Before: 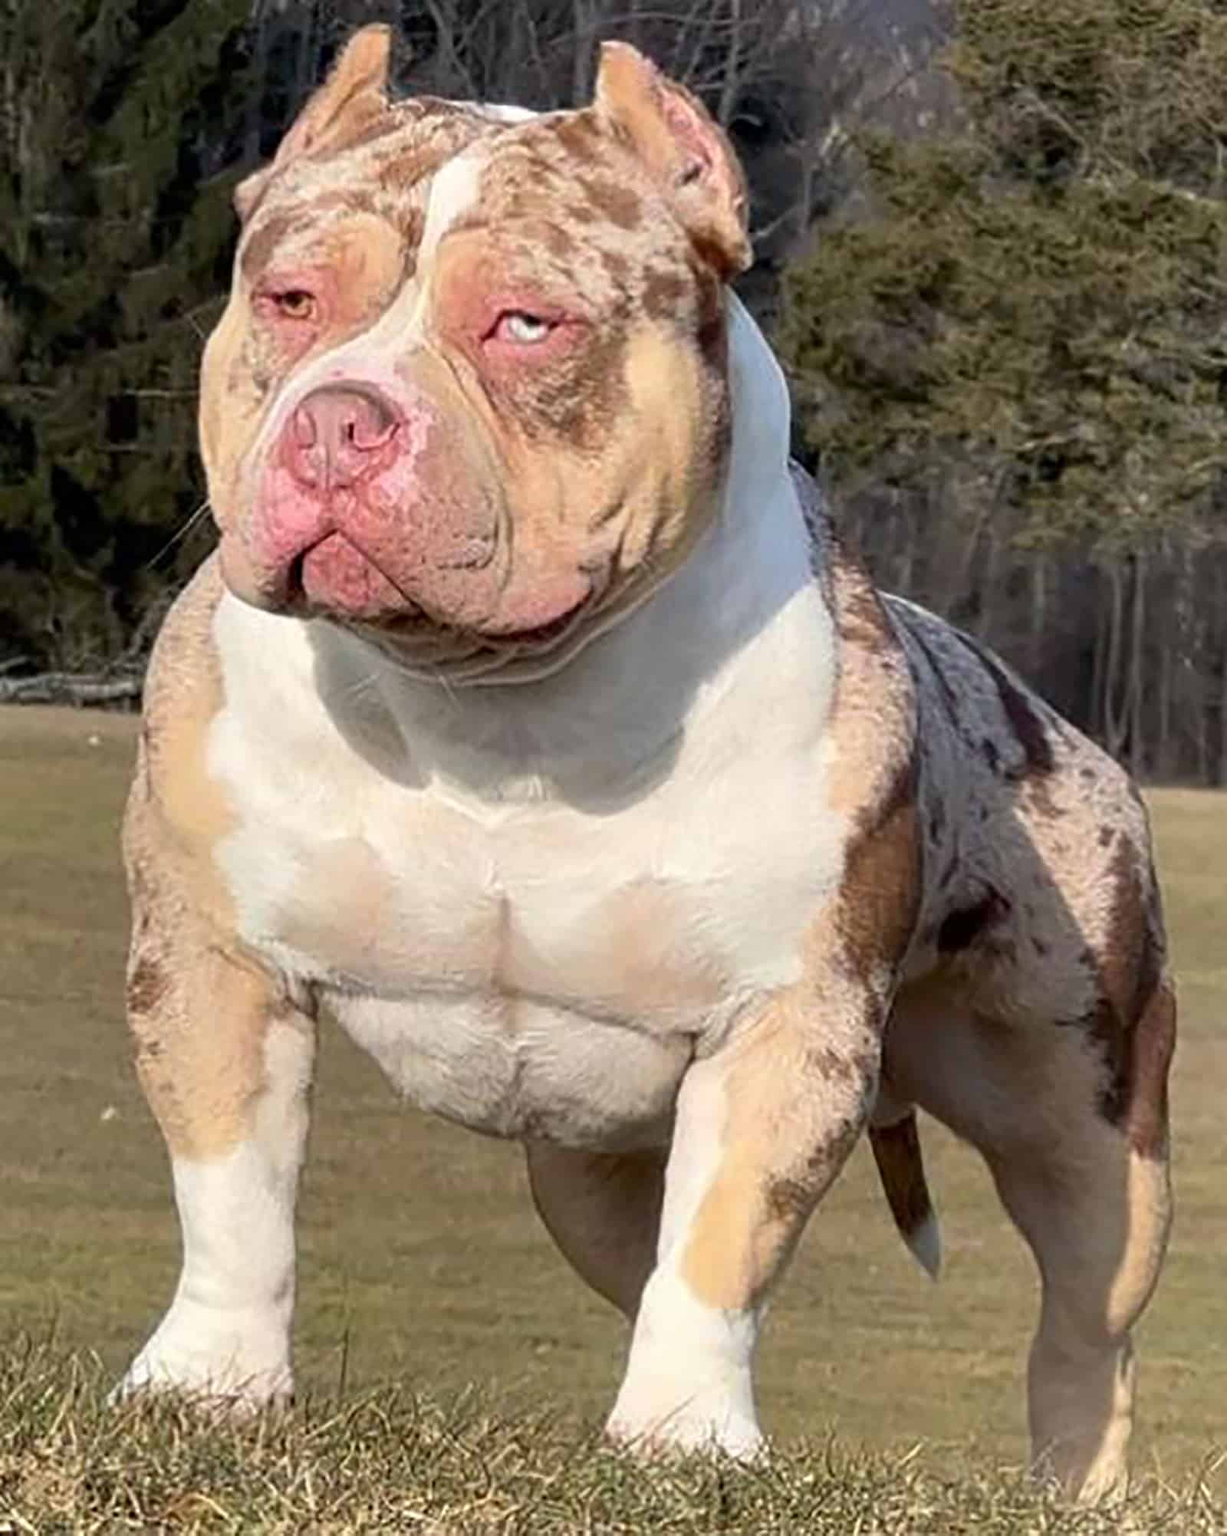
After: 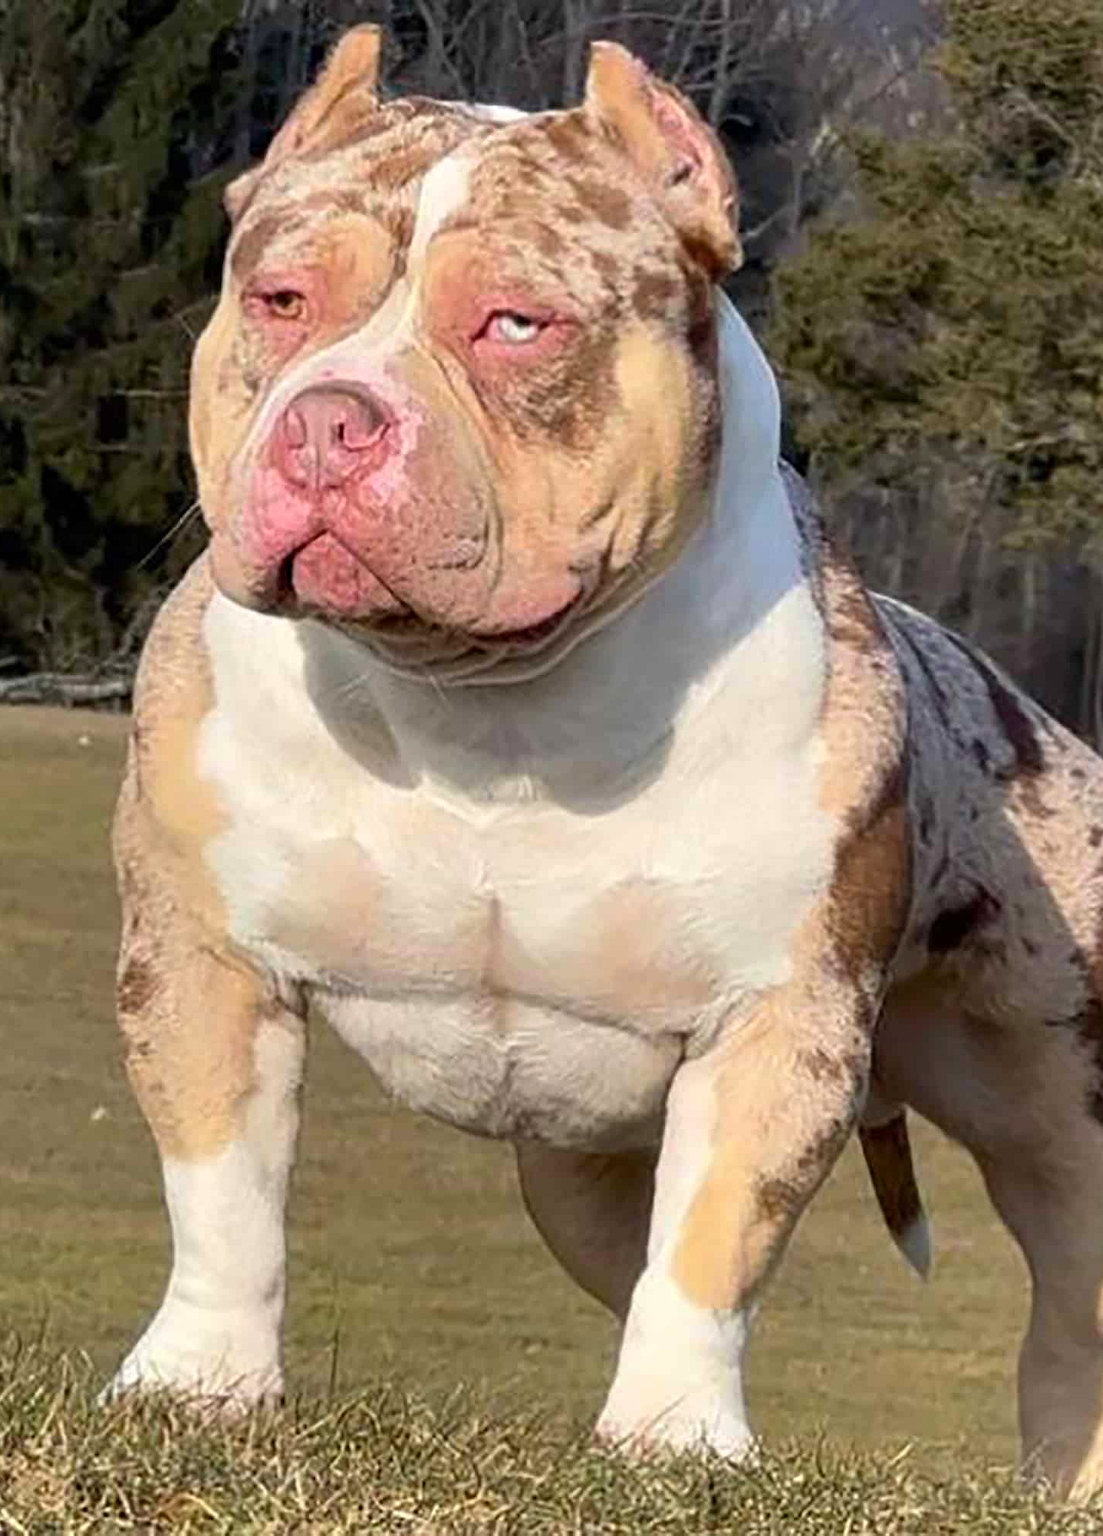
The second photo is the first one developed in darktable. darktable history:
color balance rgb: perceptual saturation grading › global saturation -0.295%, global vibrance 25.031%
crop and rotate: left 0.87%, right 9.19%
